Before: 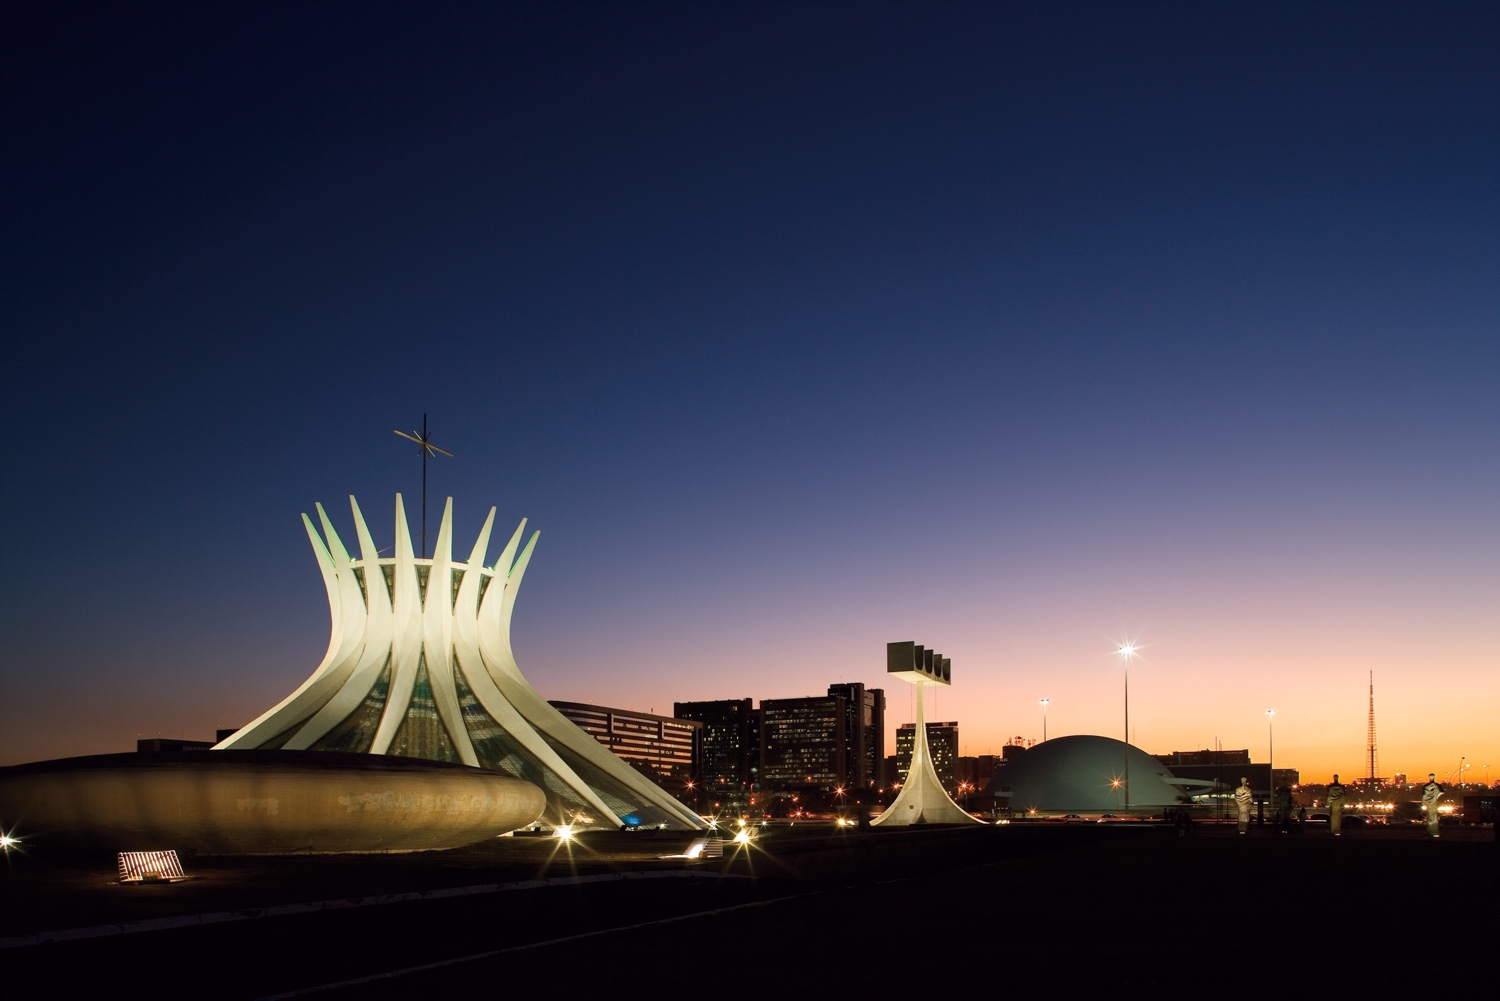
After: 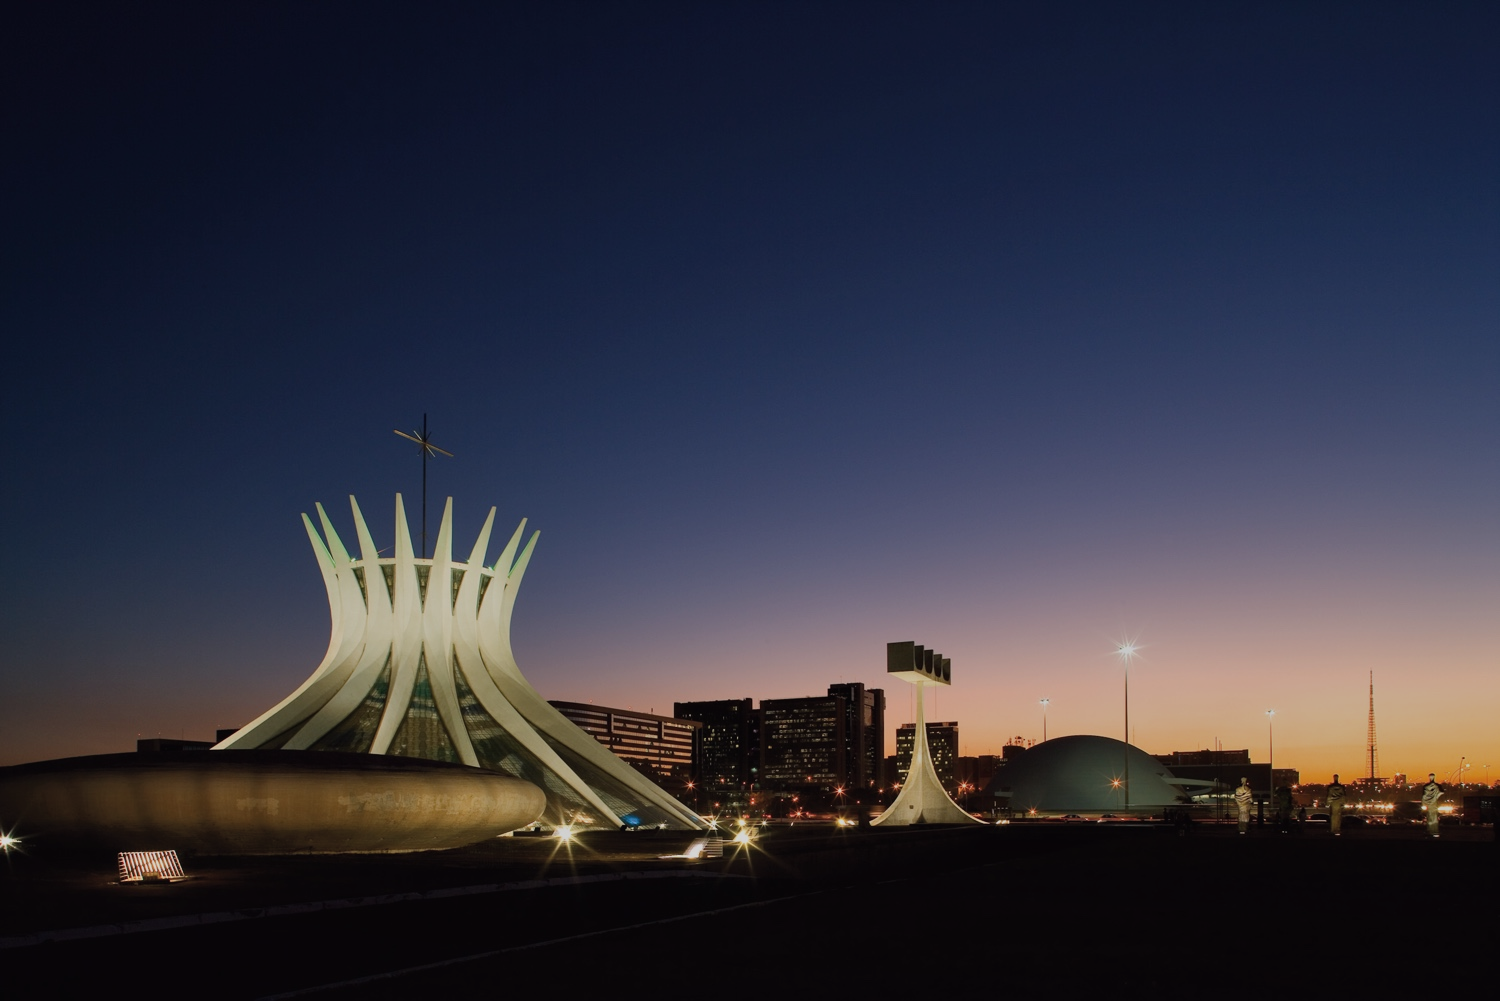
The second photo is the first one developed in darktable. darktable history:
shadows and highlights: shadows 32.8, highlights -45.84, compress 49.93%, soften with gaussian
exposure: black level correction -0.002, exposure 0.547 EV, compensate exposure bias true, compensate highlight preservation false
